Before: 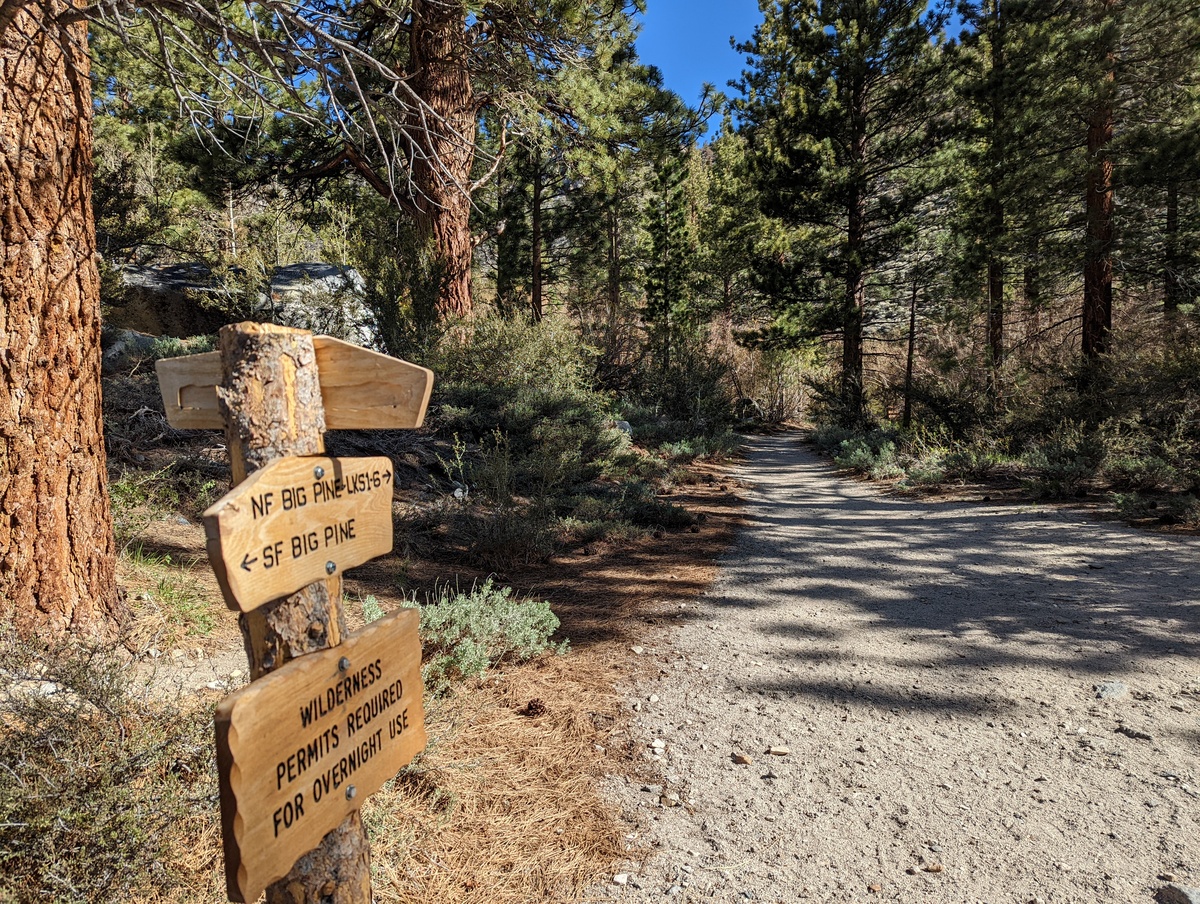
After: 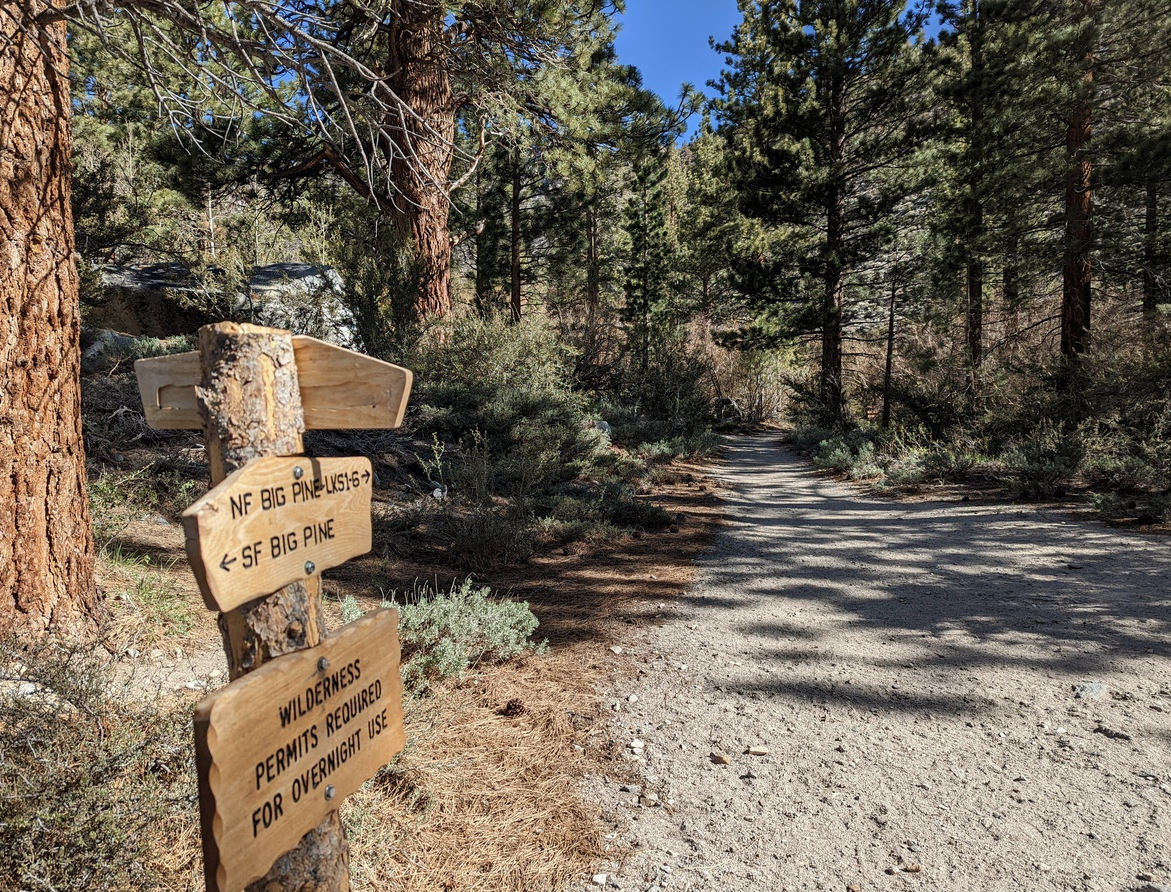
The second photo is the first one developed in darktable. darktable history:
crop and rotate: left 1.774%, right 0.633%, bottom 1.28%
color zones: curves: ch0 [(0, 0.5) (0.143, 0.5) (0.286, 0.5) (0.429, 0.504) (0.571, 0.5) (0.714, 0.509) (0.857, 0.5) (1, 0.5)]; ch1 [(0, 0.425) (0.143, 0.425) (0.286, 0.375) (0.429, 0.405) (0.571, 0.5) (0.714, 0.47) (0.857, 0.425) (1, 0.435)]; ch2 [(0, 0.5) (0.143, 0.5) (0.286, 0.5) (0.429, 0.517) (0.571, 0.5) (0.714, 0.51) (0.857, 0.5) (1, 0.5)]
